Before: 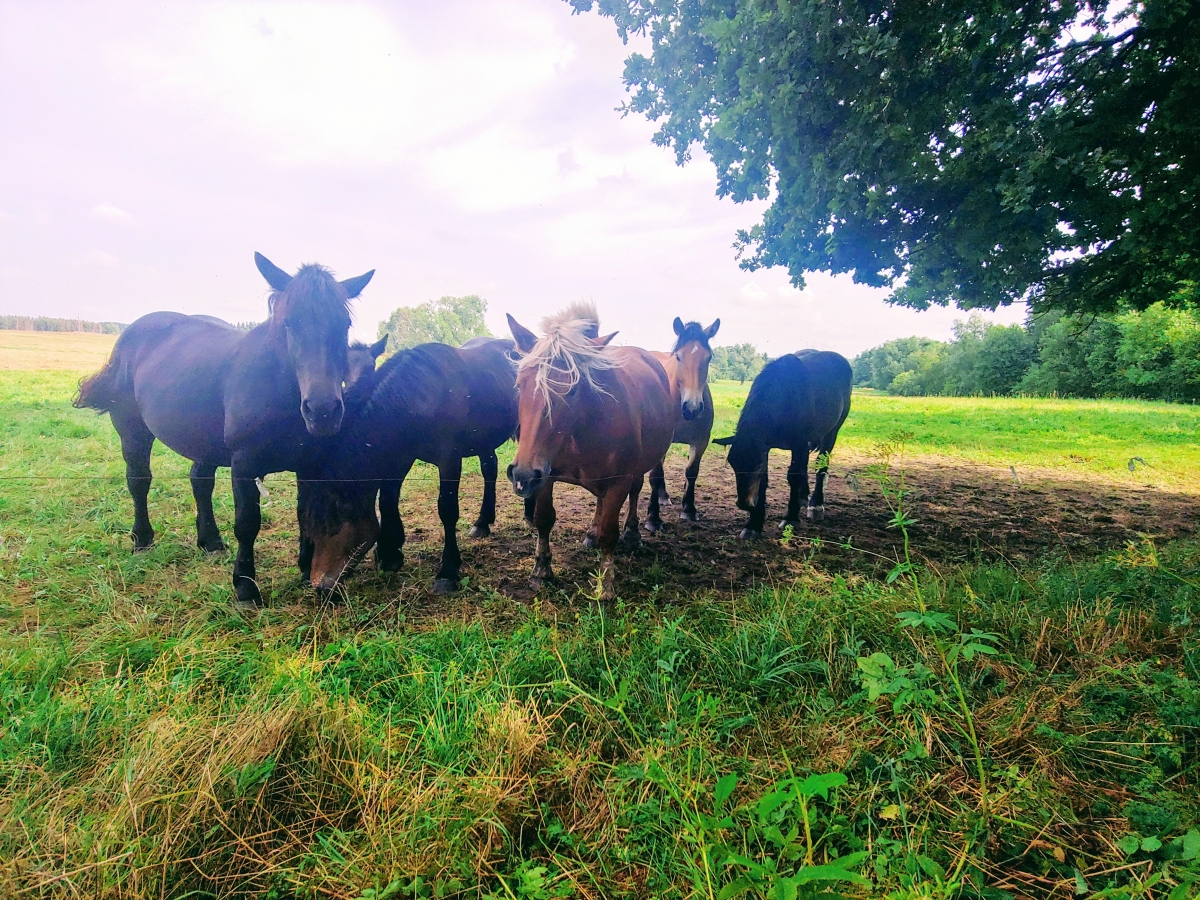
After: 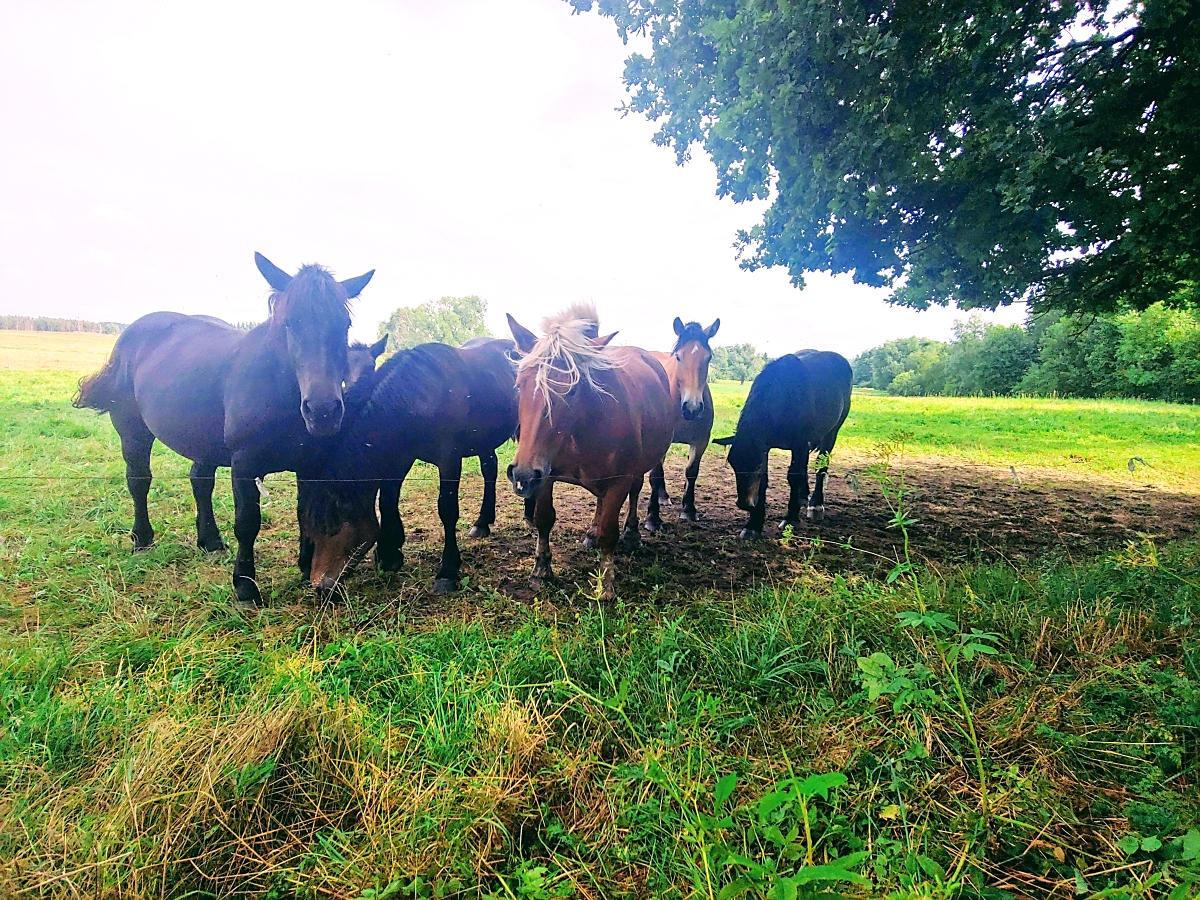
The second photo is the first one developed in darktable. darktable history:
exposure: exposure 0.202 EV, compensate highlight preservation false
sharpen: radius 1.811, amount 0.41, threshold 1.311
